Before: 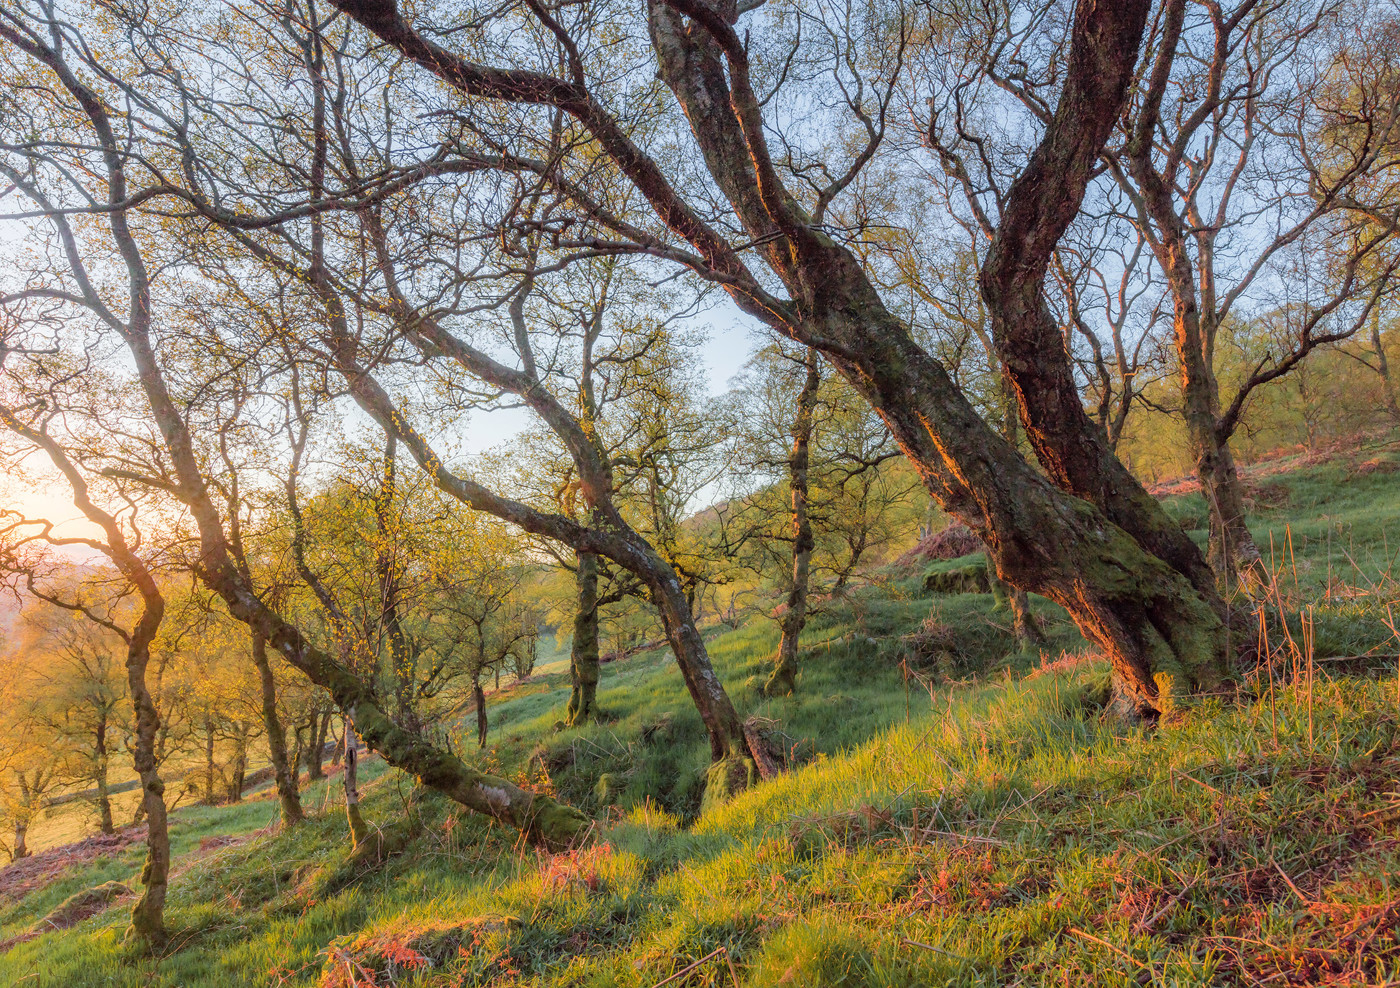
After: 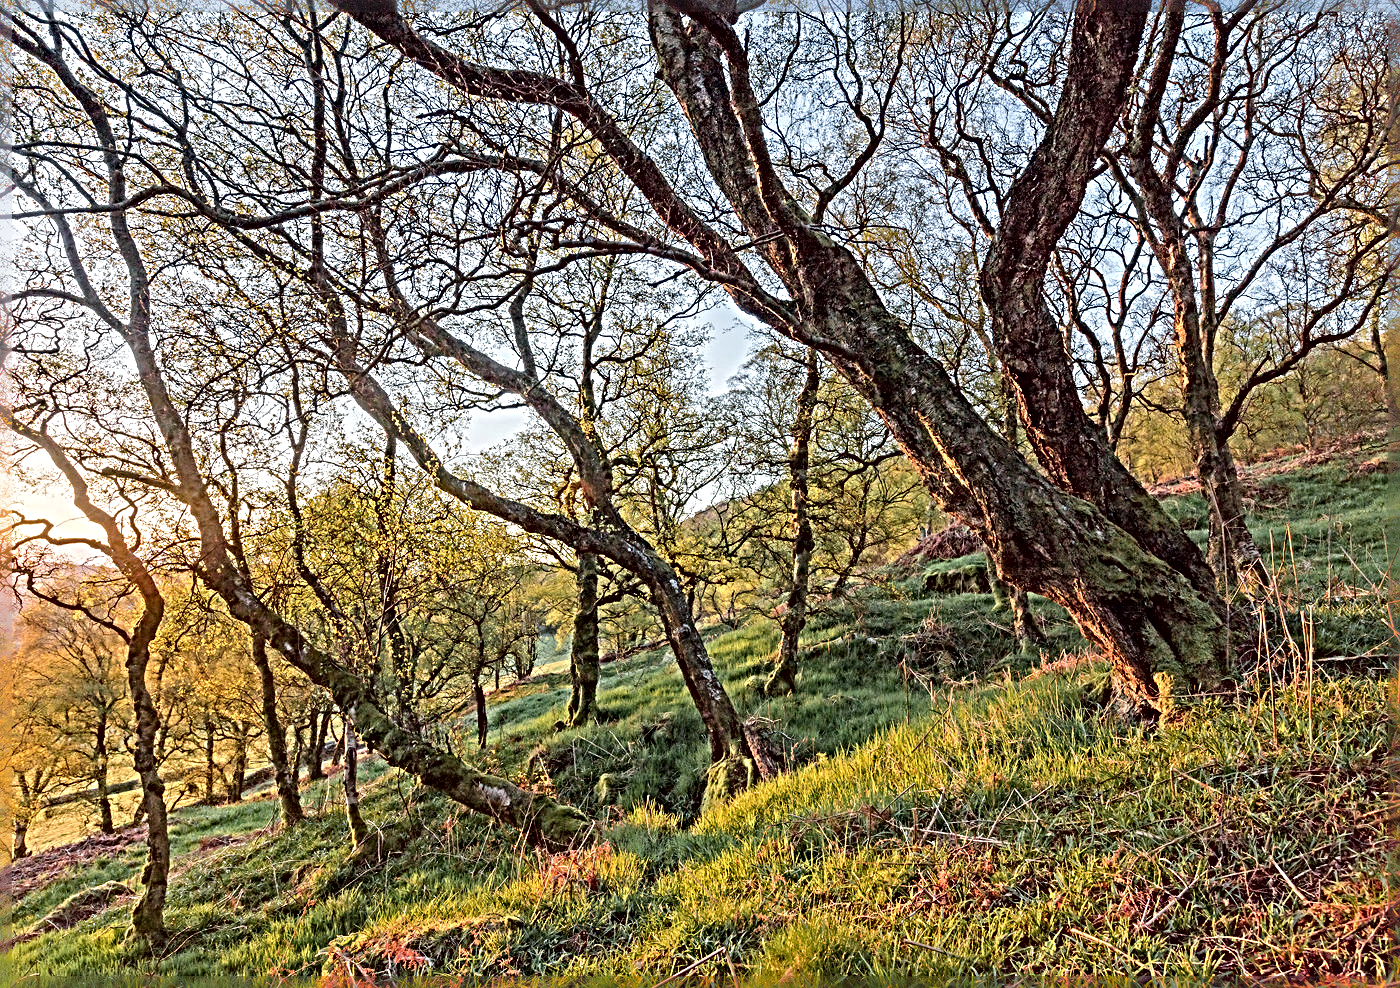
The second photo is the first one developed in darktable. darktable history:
local contrast: mode bilateral grid, contrast 24, coarseness 50, detail 123%, midtone range 0.2
sharpen: radius 6.284, amount 1.807, threshold 0.005
